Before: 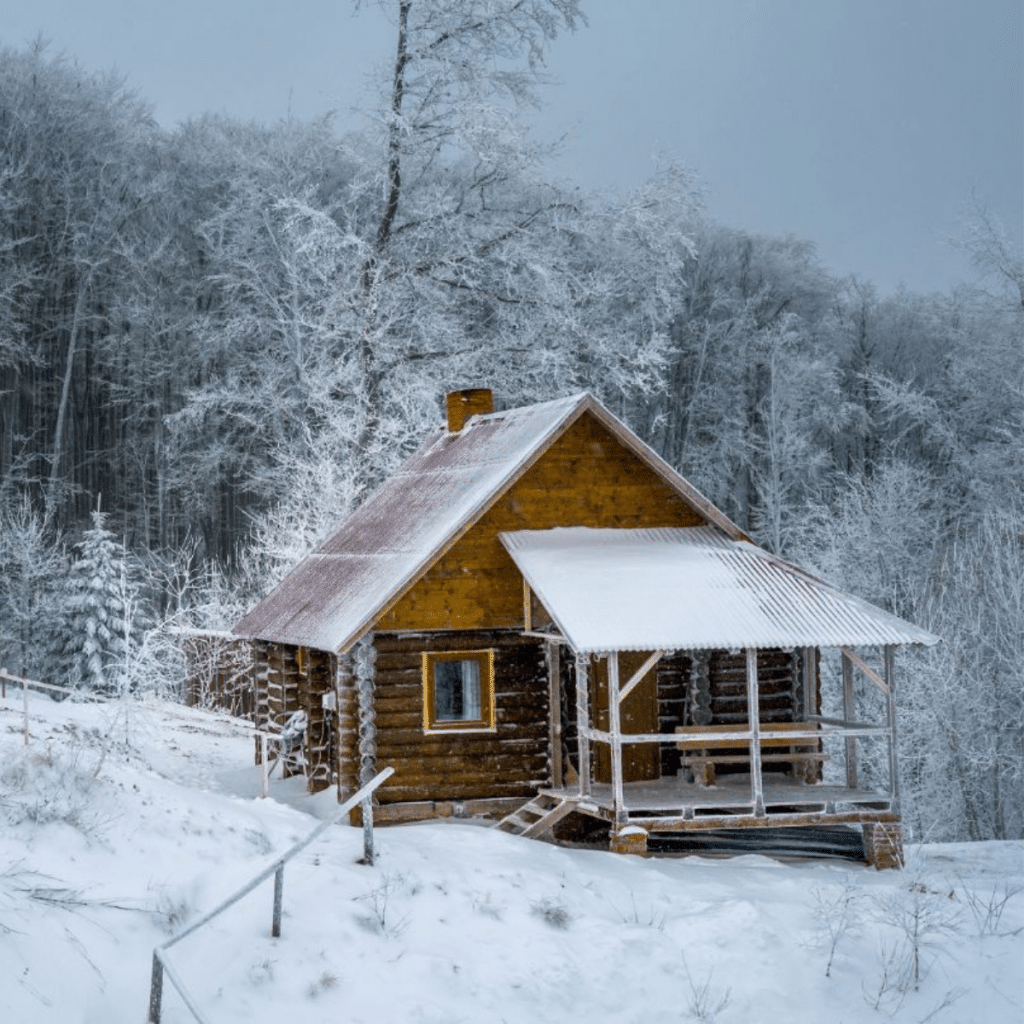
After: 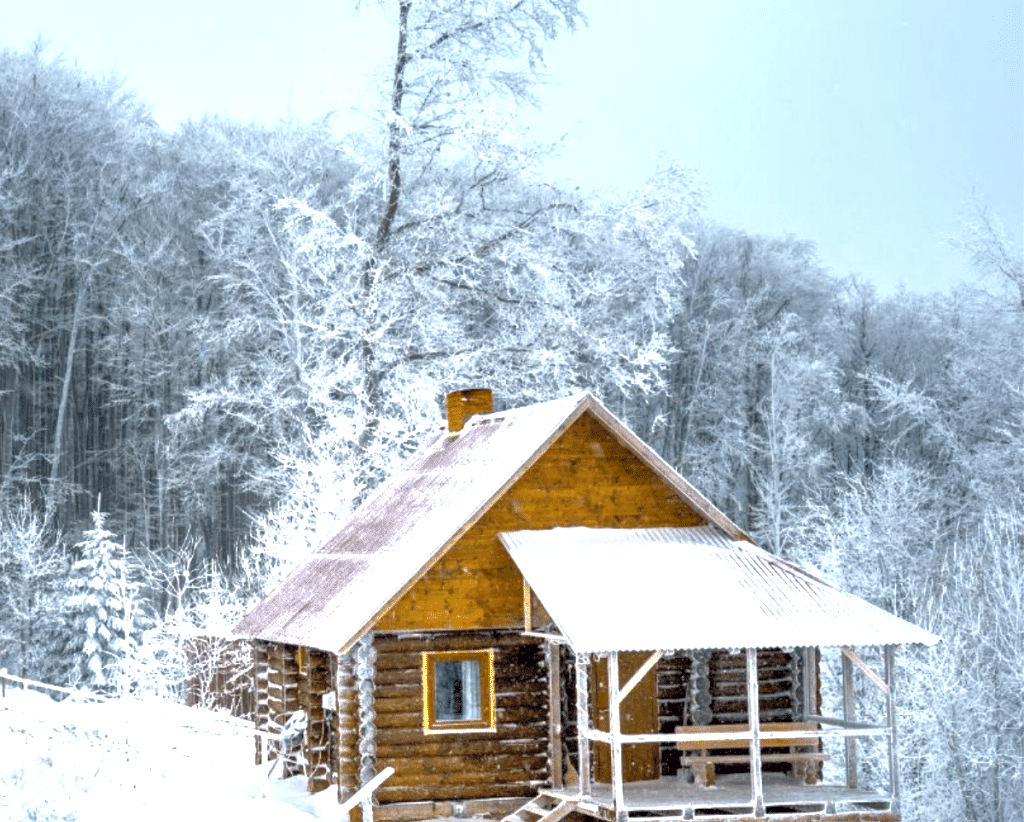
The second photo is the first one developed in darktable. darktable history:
exposure: black level correction 0.001, exposure 1.646 EV, compensate exposure bias true, compensate highlight preservation false
tone equalizer: -8 EV 0.25 EV, -7 EV 0.417 EV, -6 EV 0.417 EV, -5 EV 0.25 EV, -3 EV -0.25 EV, -2 EV -0.417 EV, -1 EV -0.417 EV, +0 EV -0.25 EV, edges refinement/feathering 500, mask exposure compensation -1.57 EV, preserve details guided filter
crop: bottom 19.644%
